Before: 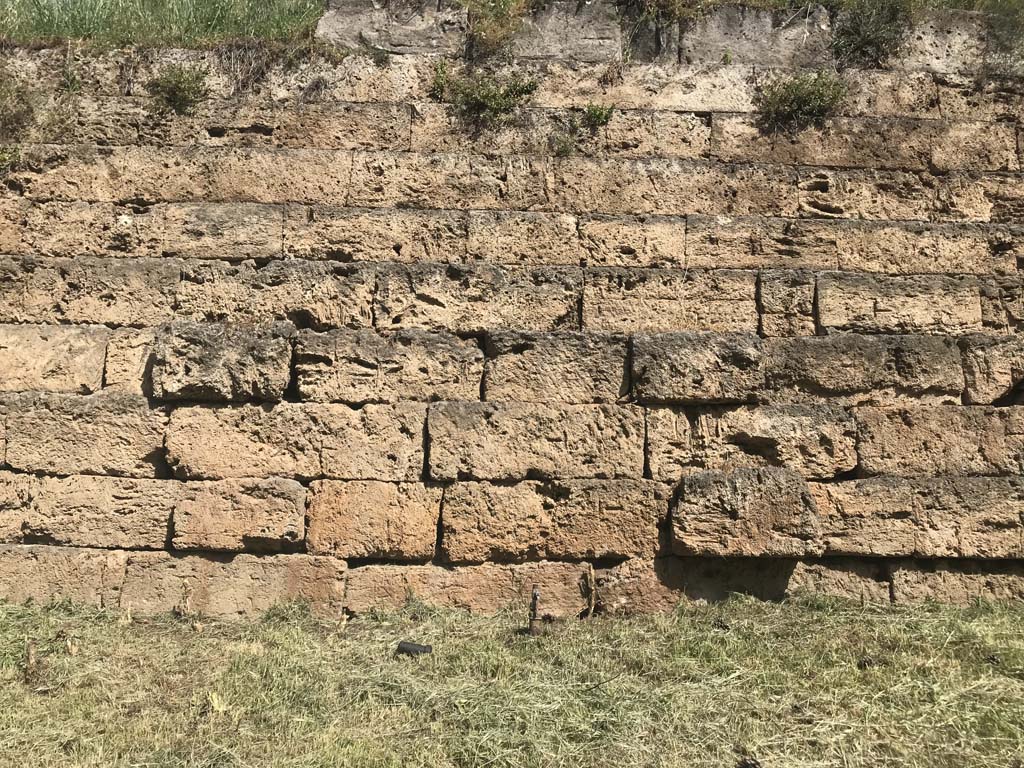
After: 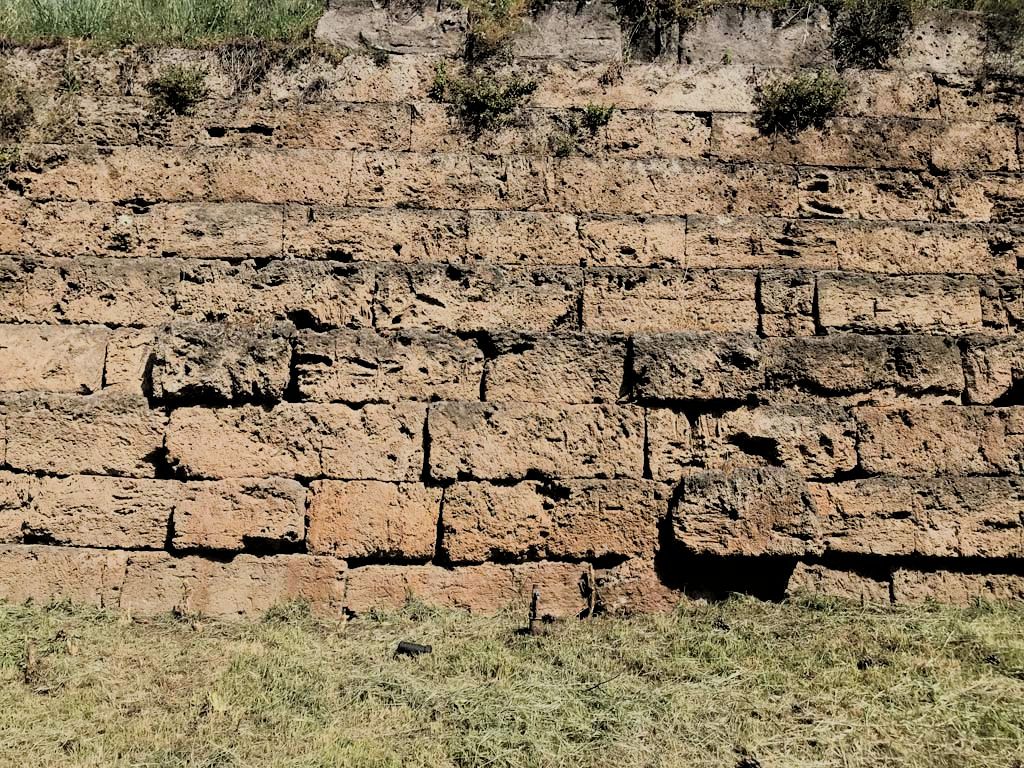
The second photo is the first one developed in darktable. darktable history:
filmic rgb: black relative exposure -2.7 EV, white relative exposure 4.56 EV, hardness 1.73, contrast 1.262, iterations of high-quality reconstruction 0
